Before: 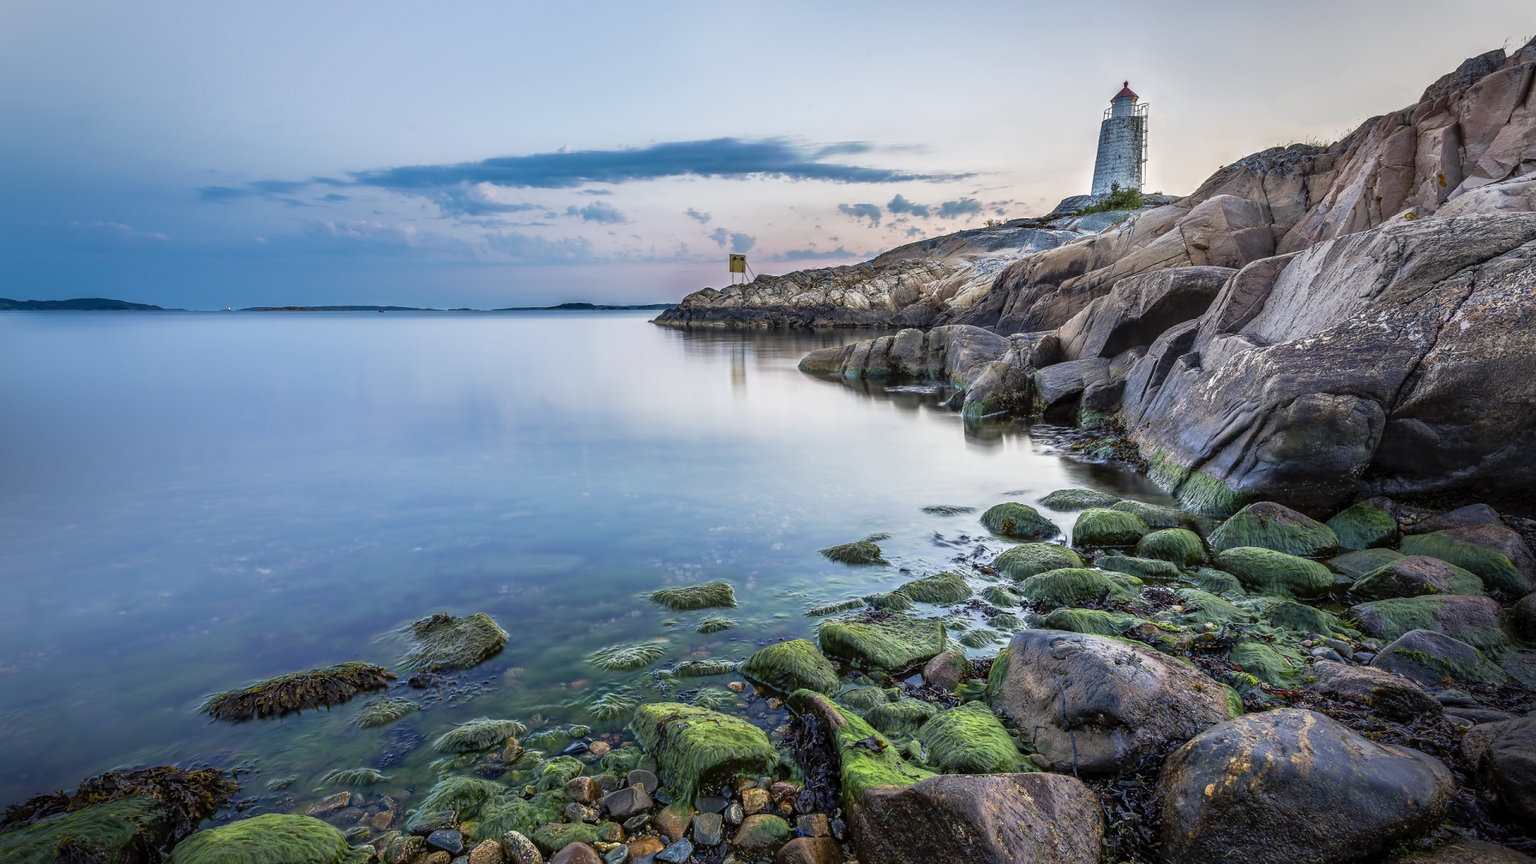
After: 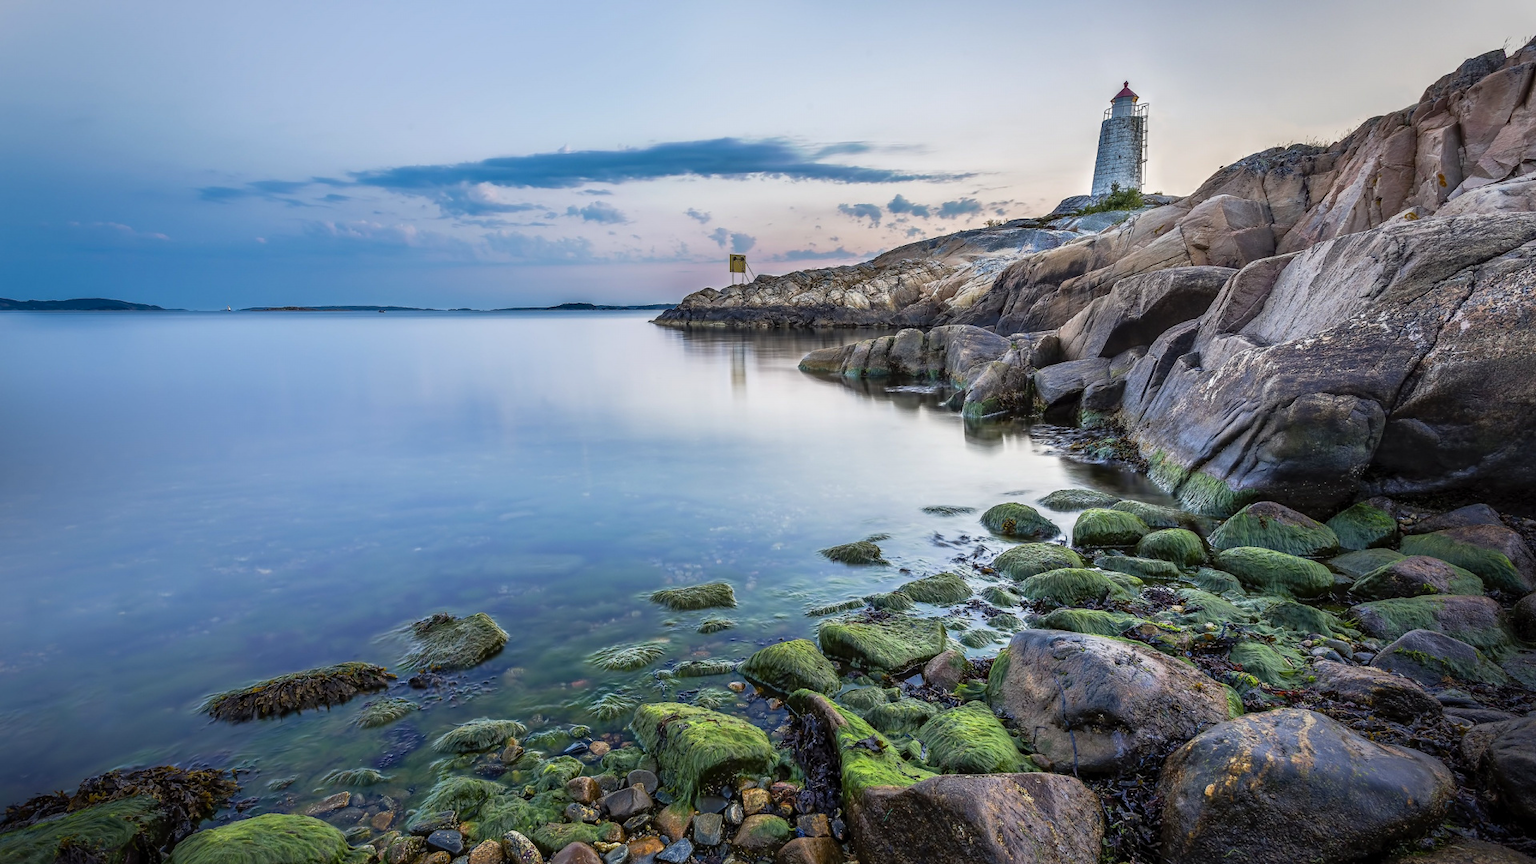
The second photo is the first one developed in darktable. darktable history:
color correction: highlights b* -0.014, saturation 1.08
